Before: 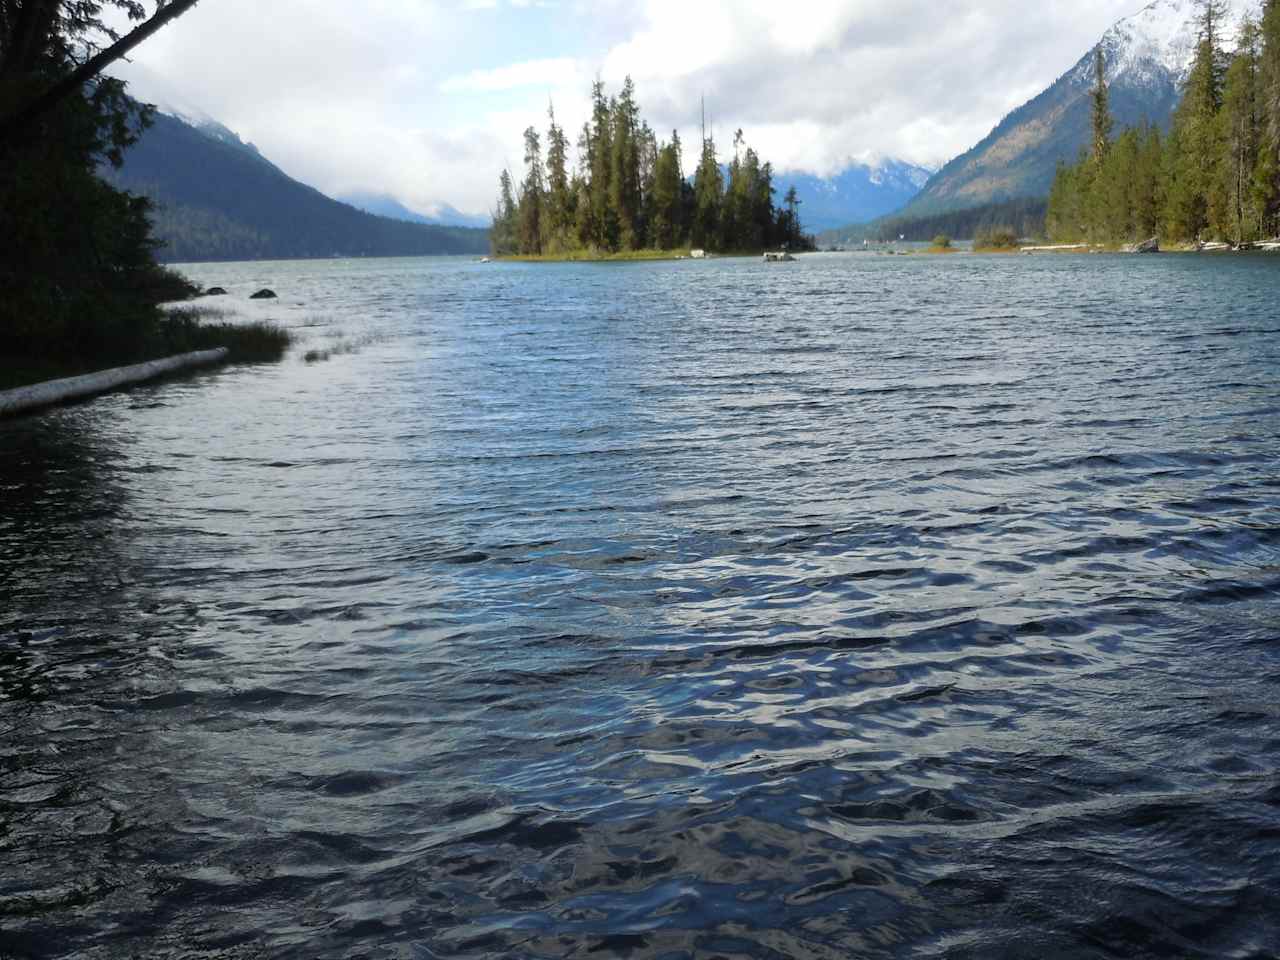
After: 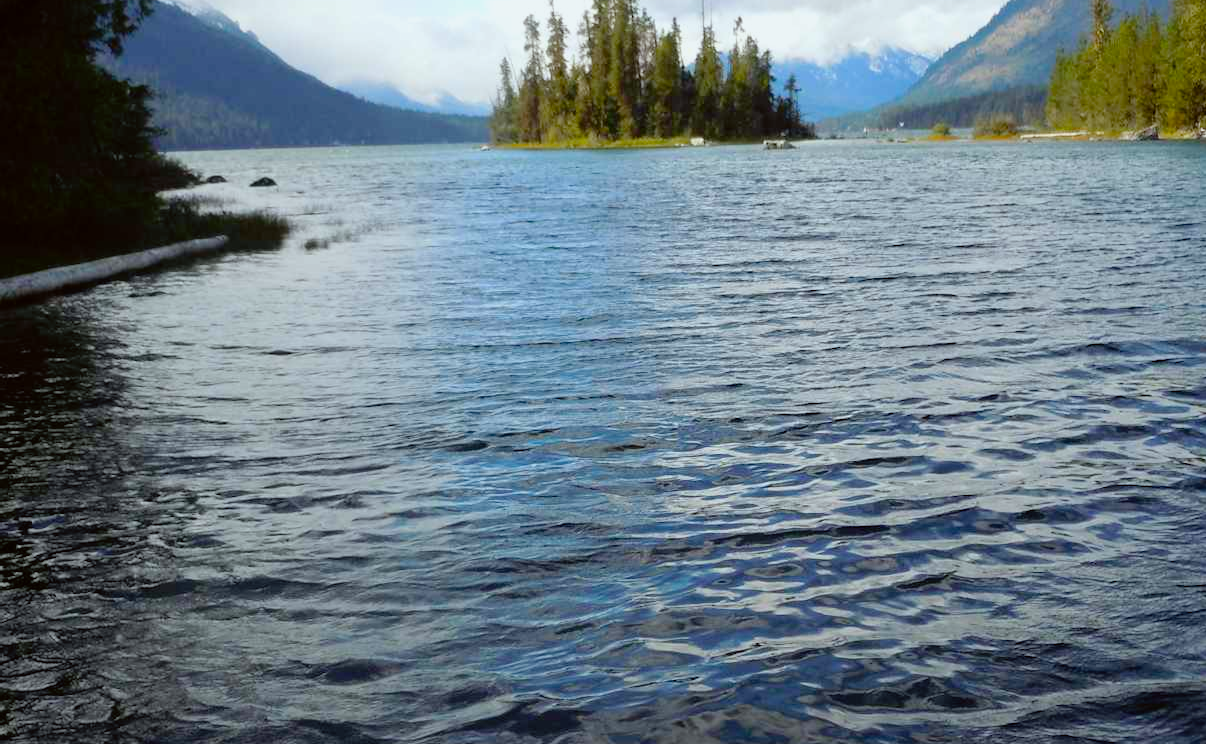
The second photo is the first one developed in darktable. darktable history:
crop and rotate: angle 0.034°, top 11.733%, right 5.699%, bottom 10.691%
color correction: highlights a* -2.97, highlights b* -2.4, shadows a* 2.53, shadows b* 3.02
color balance rgb: perceptual saturation grading › global saturation 30.407%
tone curve: curves: ch0 [(0, 0) (0.07, 0.052) (0.23, 0.254) (0.486, 0.53) (0.822, 0.825) (0.994, 0.955)]; ch1 [(0, 0) (0.226, 0.261) (0.379, 0.442) (0.469, 0.472) (0.495, 0.495) (0.514, 0.504) (0.561, 0.568) (0.59, 0.612) (1, 1)]; ch2 [(0, 0) (0.269, 0.299) (0.459, 0.441) (0.498, 0.499) (0.523, 0.52) (0.551, 0.576) (0.629, 0.643) (0.659, 0.681) (0.718, 0.764) (1, 1)], preserve colors none
